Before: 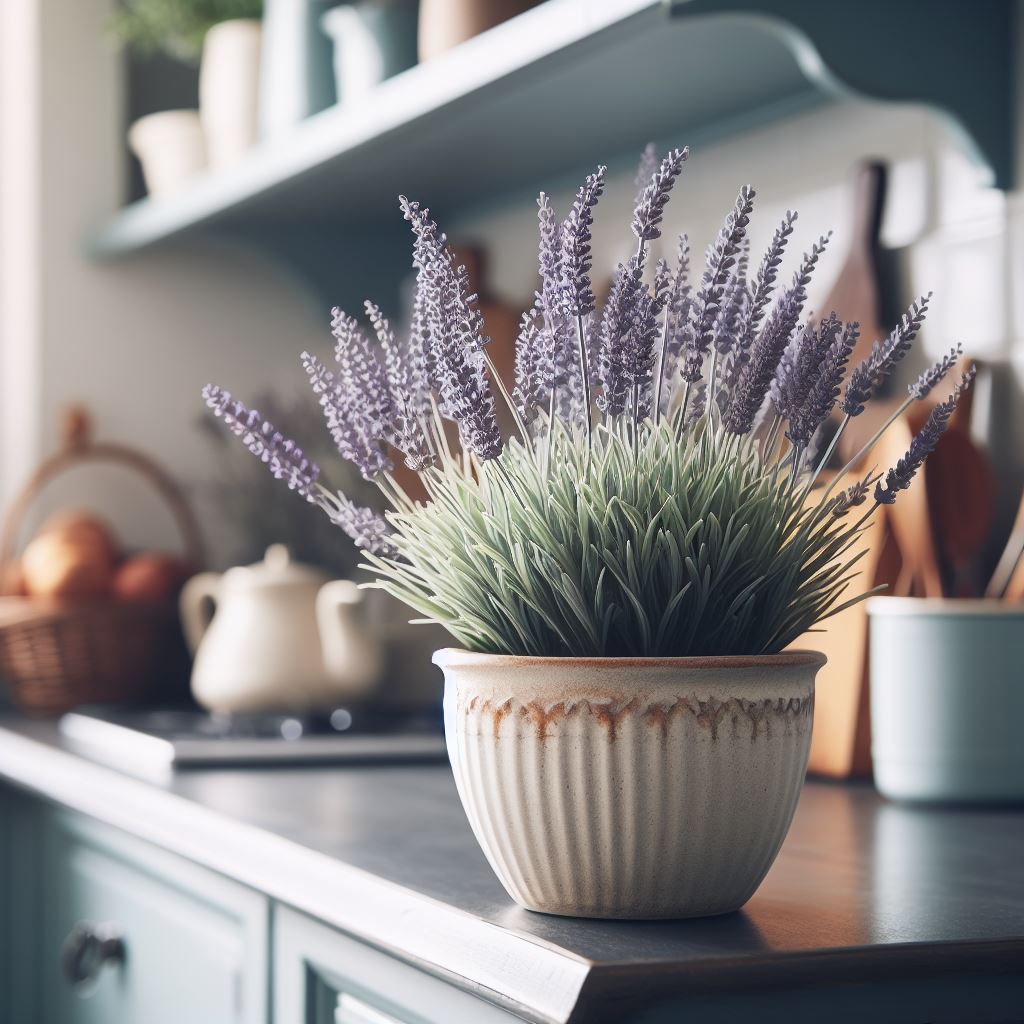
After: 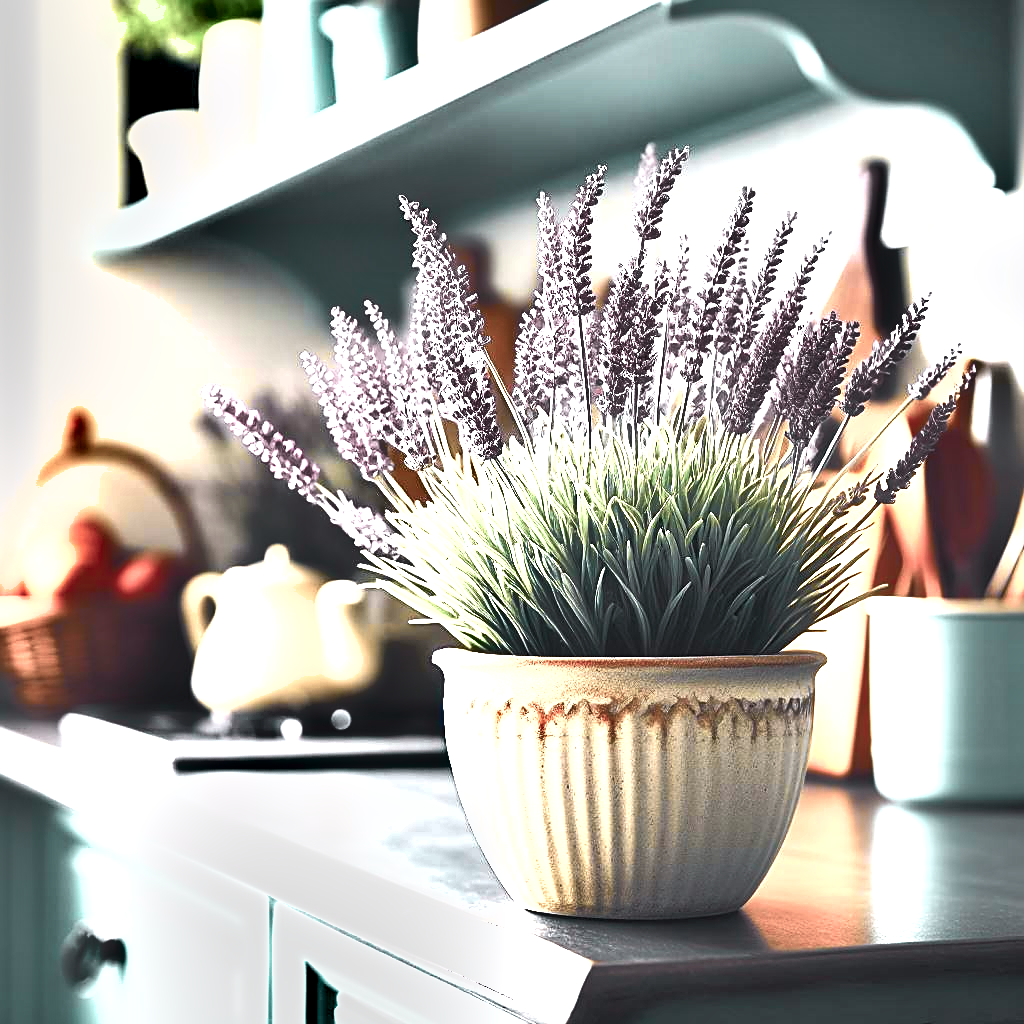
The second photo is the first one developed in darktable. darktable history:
levels: levels [0.012, 0.367, 0.697]
shadows and highlights: soften with gaussian
tone curve: curves: ch0 [(0, 0.026) (0.181, 0.223) (0.405, 0.46) (0.456, 0.528) (0.634, 0.728) (0.877, 0.89) (0.984, 0.935)]; ch1 [(0, 0) (0.443, 0.43) (0.492, 0.488) (0.566, 0.579) (0.595, 0.625) (0.65, 0.657) (0.696, 0.725) (1, 1)]; ch2 [(0, 0) (0.33, 0.301) (0.421, 0.443) (0.447, 0.489) (0.495, 0.494) (0.537, 0.57) (0.586, 0.591) (0.663, 0.686) (1, 1)], color space Lab, independent channels, preserve colors none
sharpen: on, module defaults
